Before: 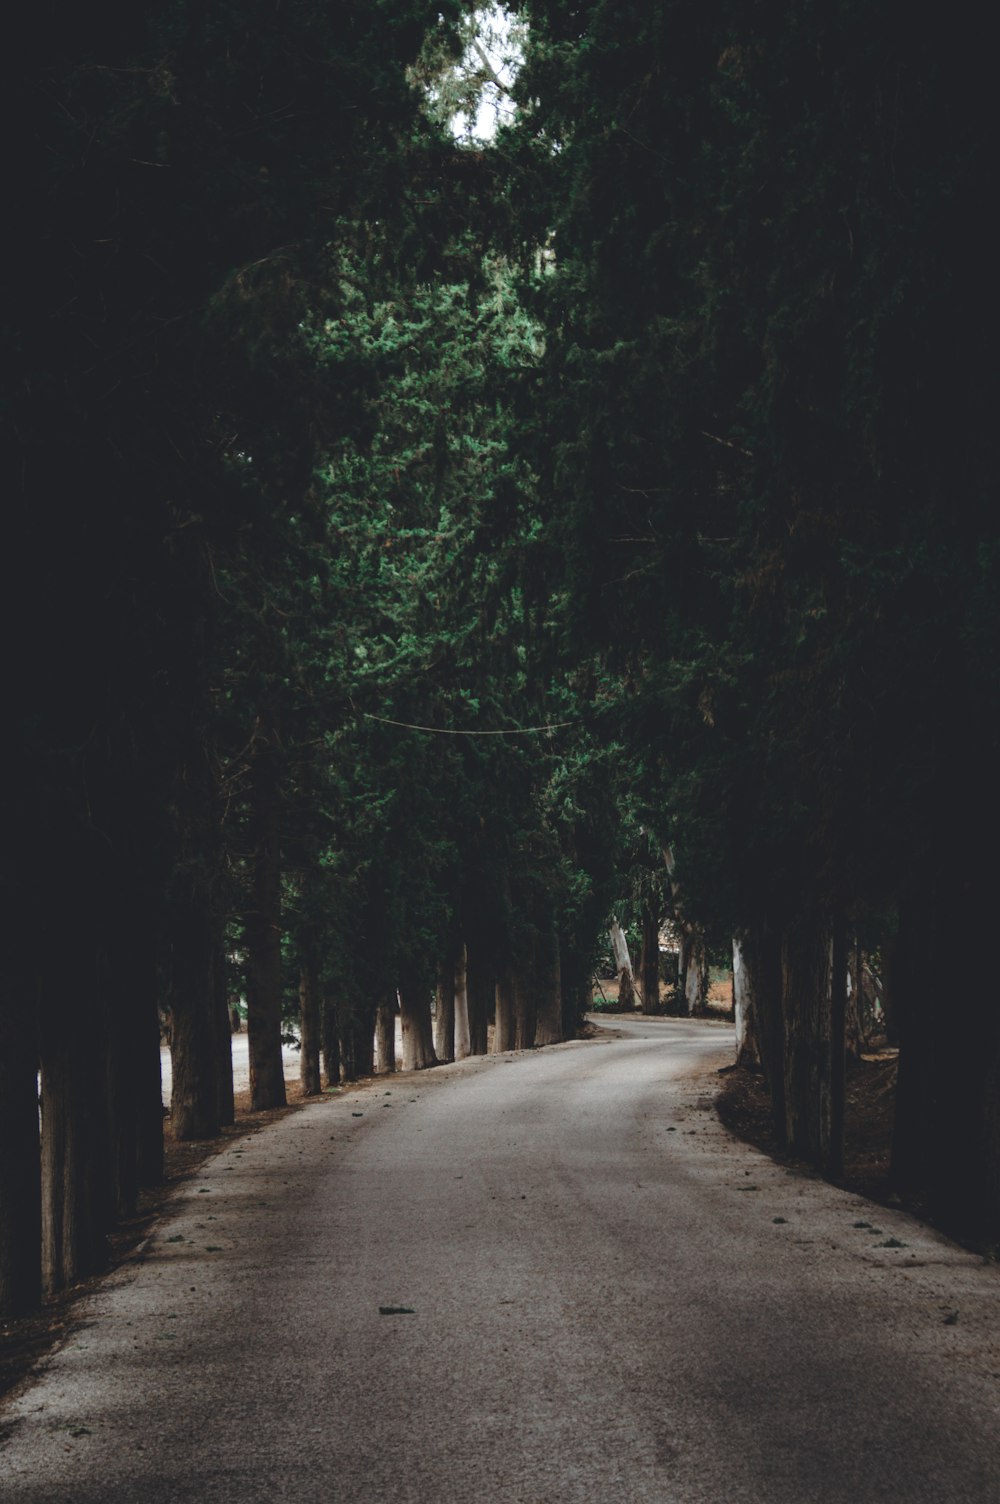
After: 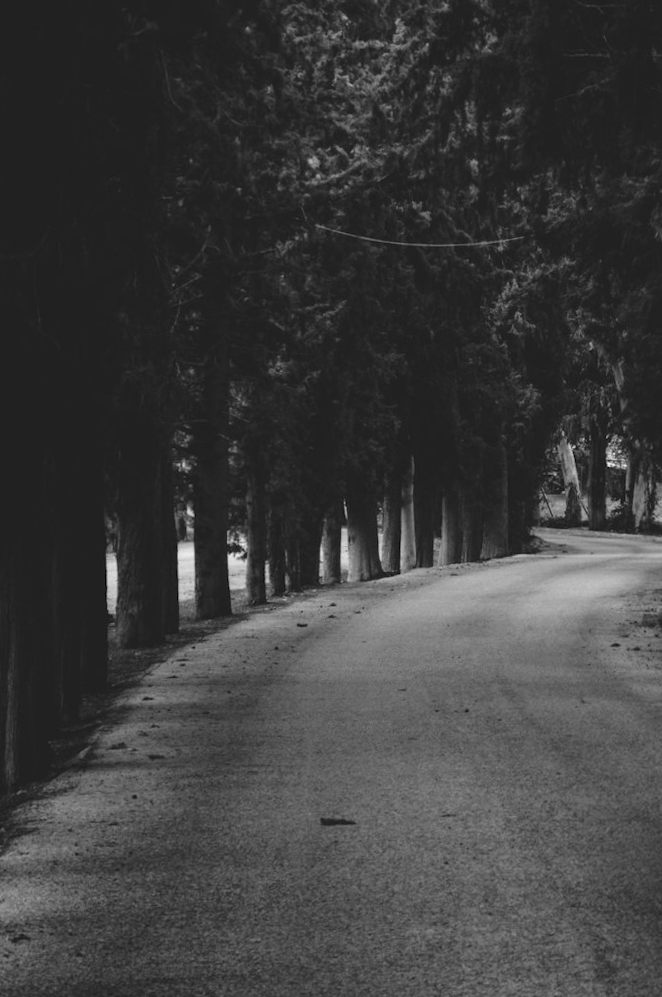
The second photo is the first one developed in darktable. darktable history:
crop and rotate: angle -0.992°, left 3.748%, top 31.944%, right 28.278%
color zones: curves: ch1 [(0, -0.394) (0.143, -0.394) (0.286, -0.394) (0.429, -0.392) (0.571, -0.391) (0.714, -0.391) (0.857, -0.391) (1, -0.394)]
